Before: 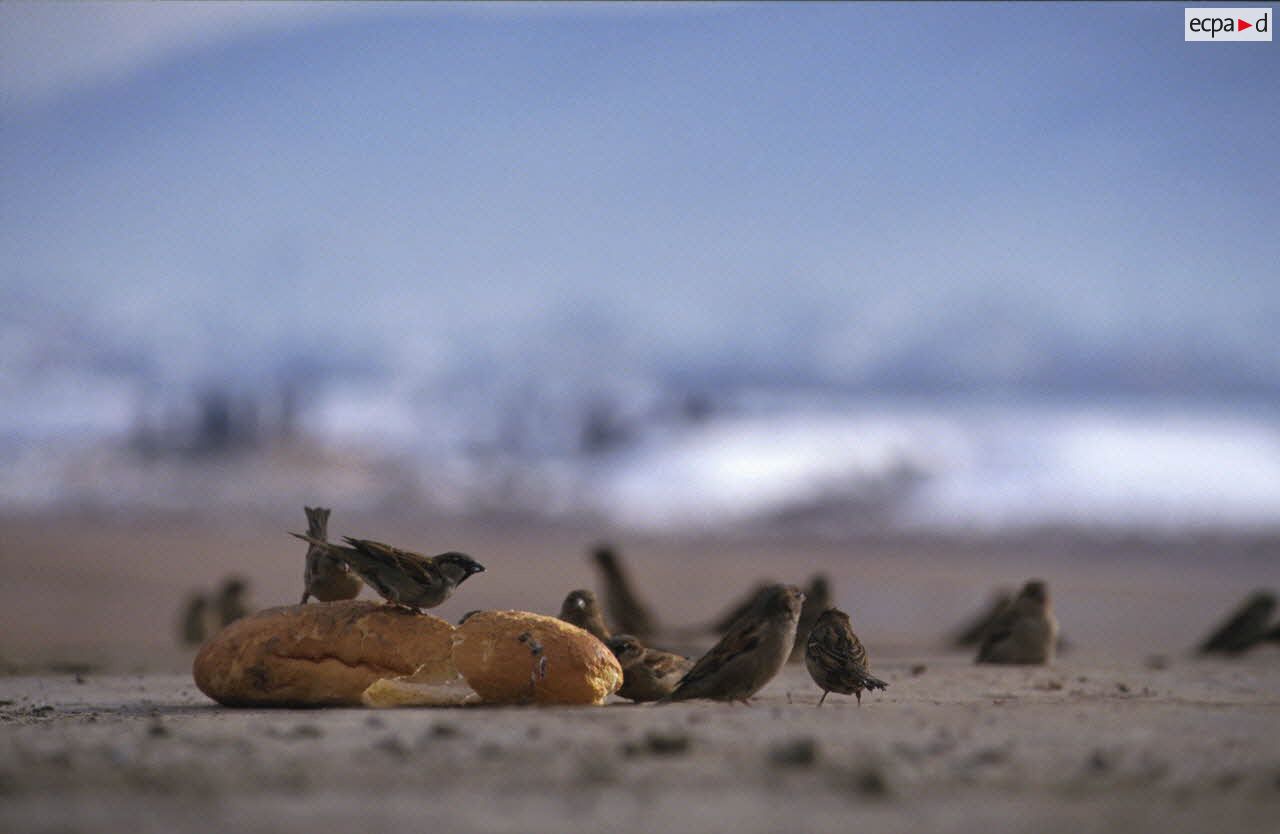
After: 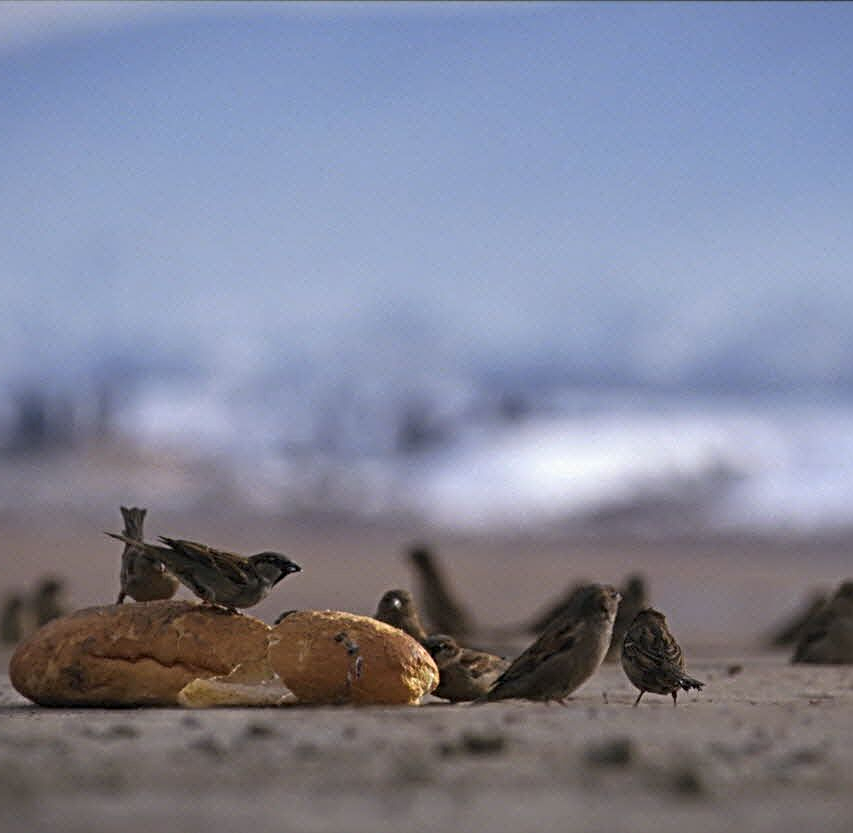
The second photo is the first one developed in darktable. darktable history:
sharpen: radius 4
crop and rotate: left 14.385%, right 18.948%
